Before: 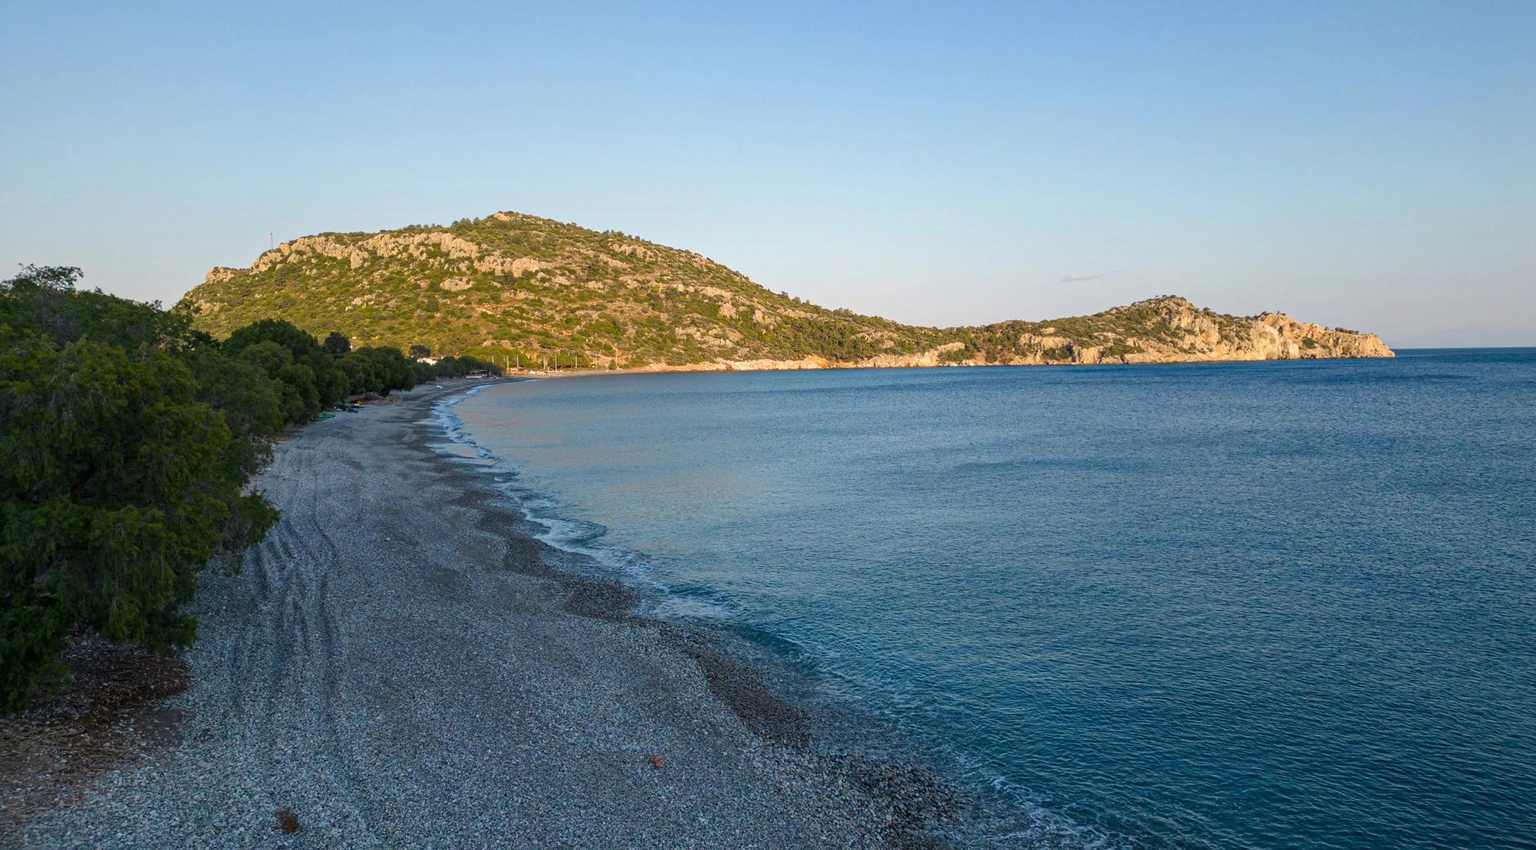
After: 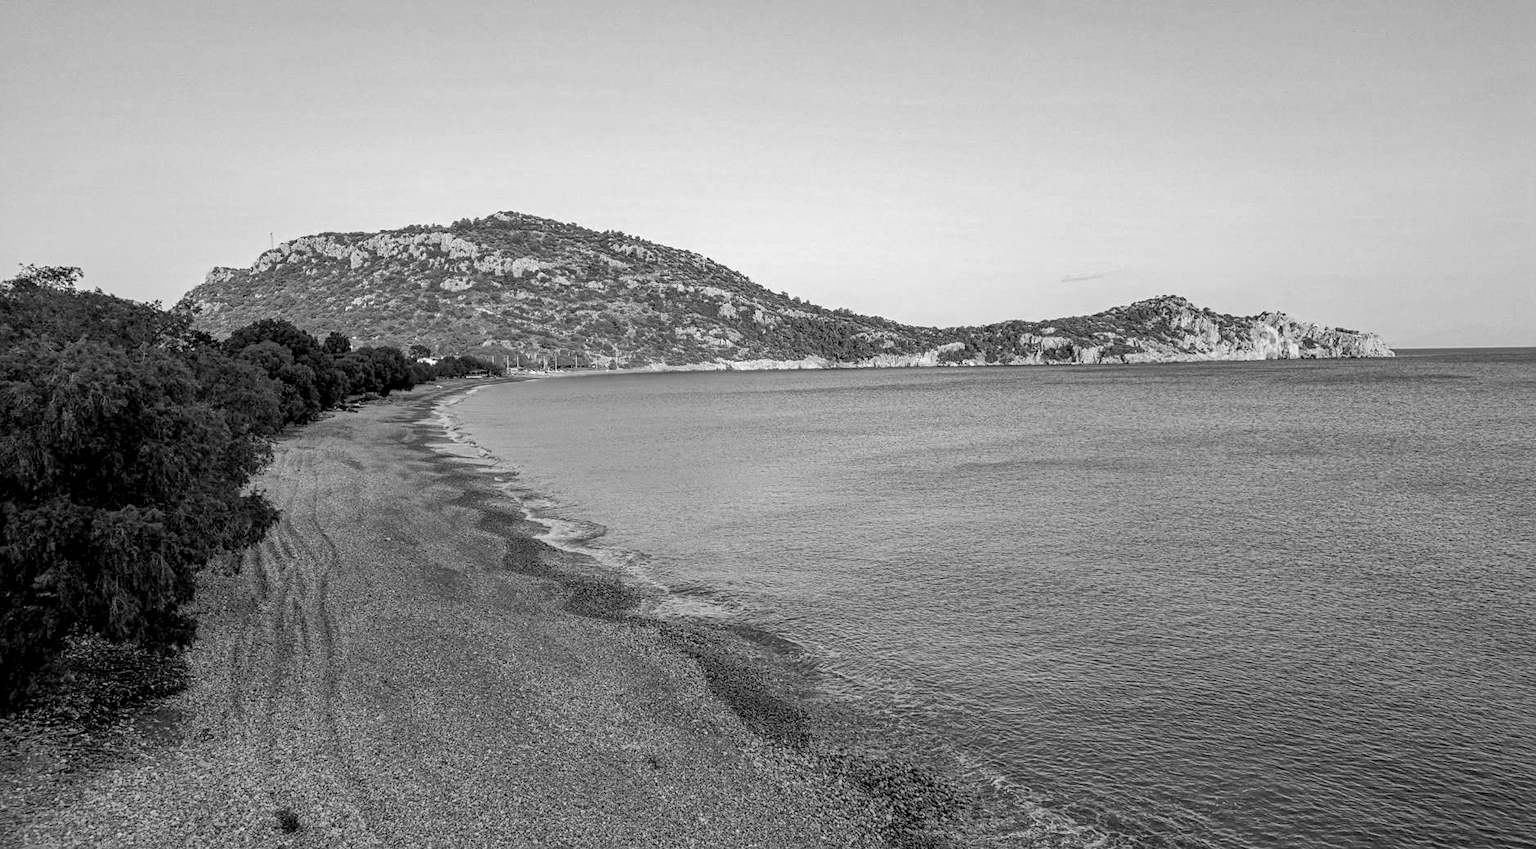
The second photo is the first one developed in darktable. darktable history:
local contrast: on, module defaults
sharpen: amount 0.205
contrast brightness saturation: brightness 0.126
color calibration: output gray [0.21, 0.42, 0.37, 0], illuminant F (fluorescent), F source F9 (Cool White Deluxe 4150 K) – high CRI, x 0.374, y 0.373, temperature 4161.89 K
exposure: black level correction 0.008, exposure 0.092 EV, compensate exposure bias true, compensate highlight preservation false
shadows and highlights: shadows 22.83, highlights -48.5, soften with gaussian
